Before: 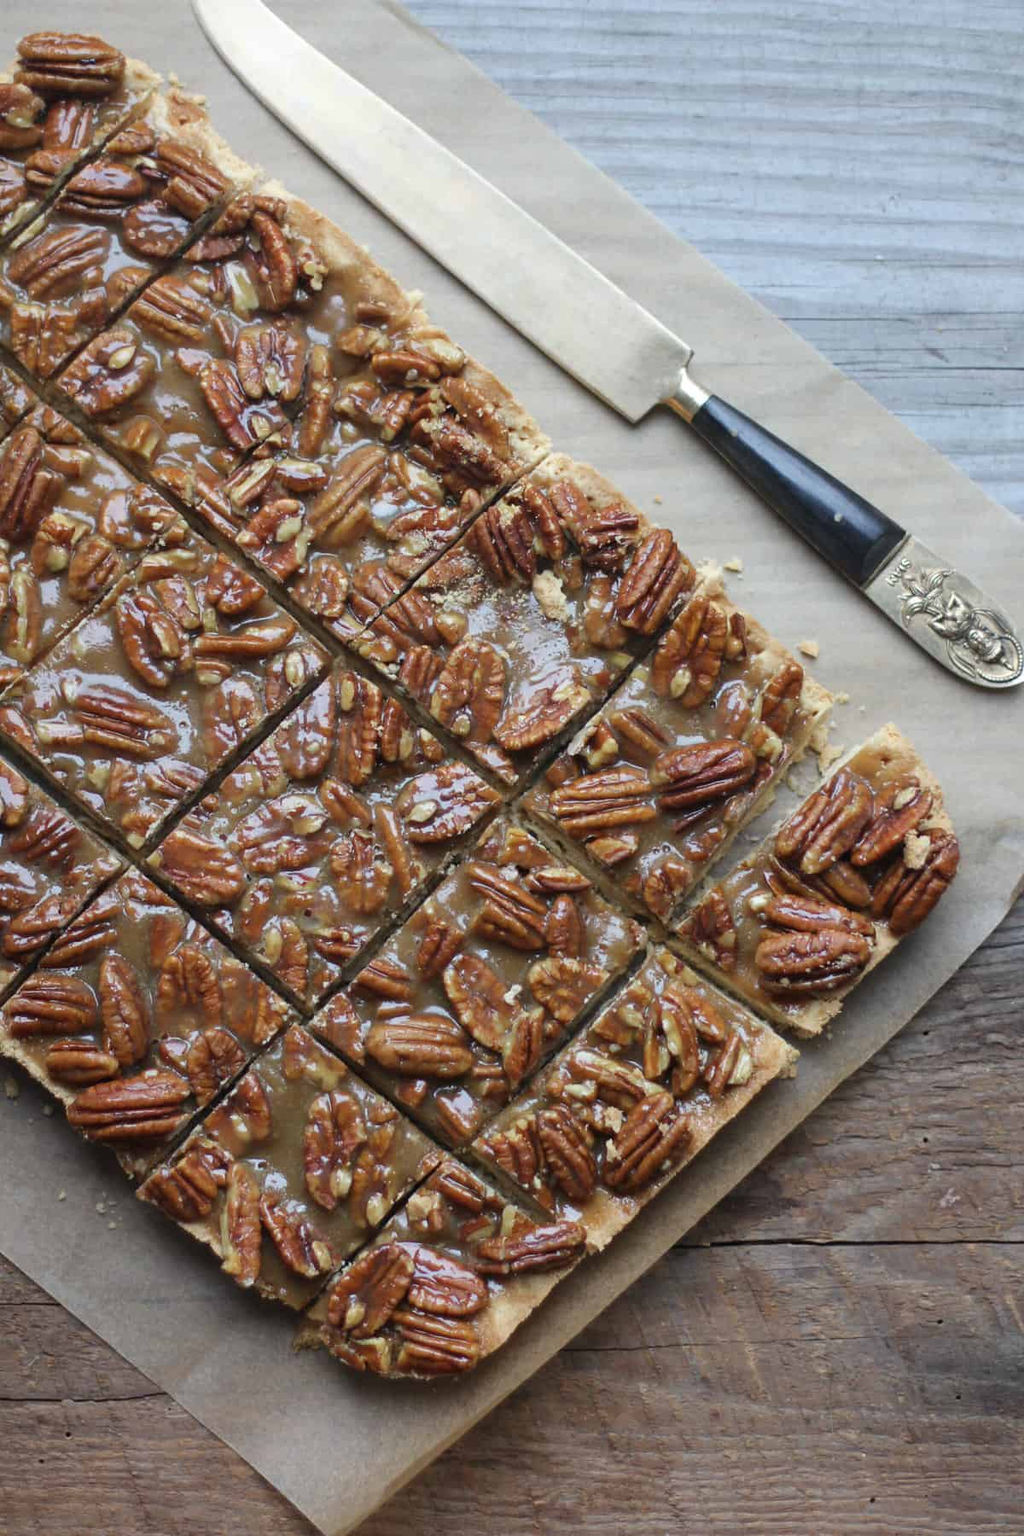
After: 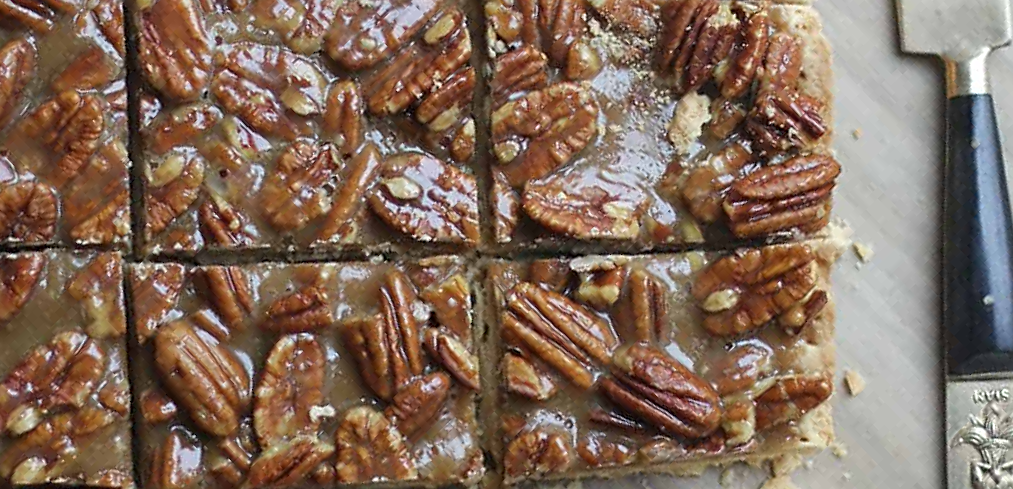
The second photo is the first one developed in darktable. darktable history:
crop and rotate: angle -46.13°, top 16.583%, right 0.906%, bottom 11.612%
sharpen: on, module defaults
